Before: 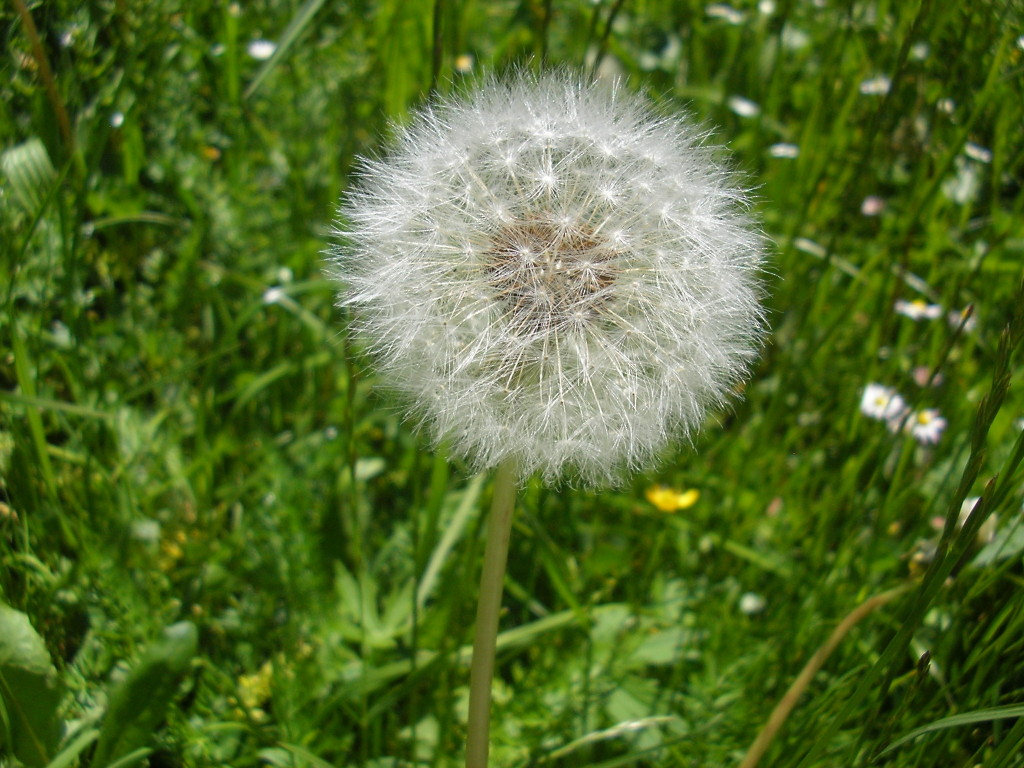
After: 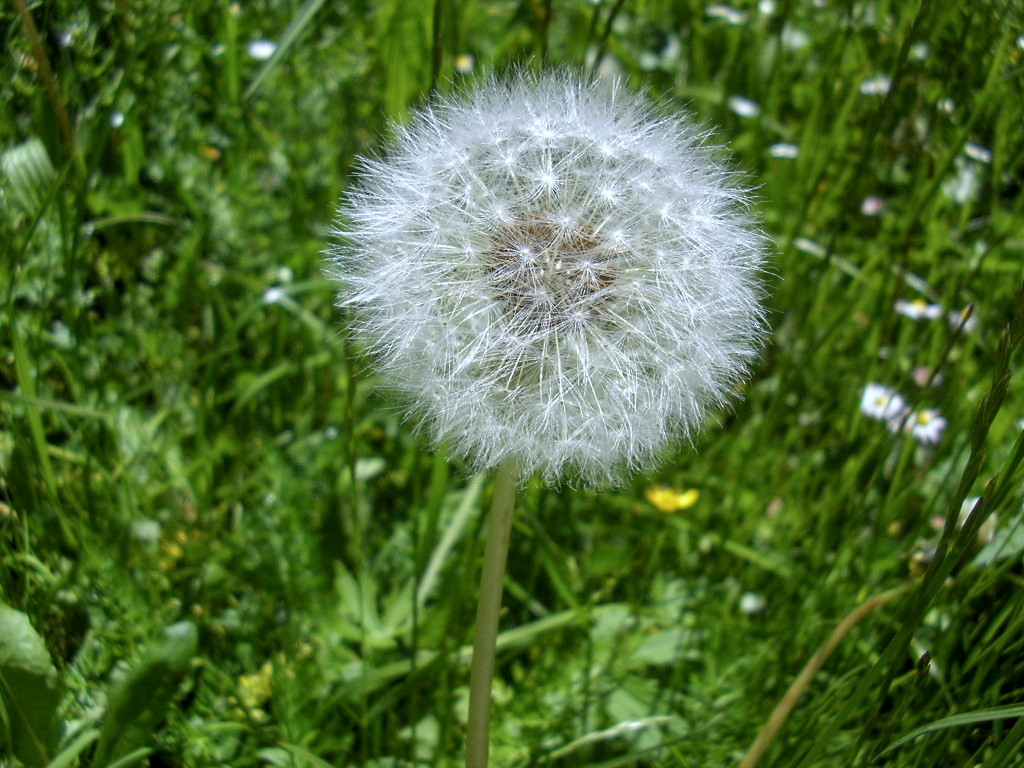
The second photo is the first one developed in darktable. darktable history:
white balance: red 0.931, blue 1.11
contrast brightness saturation: saturation -0.04
local contrast: on, module defaults
